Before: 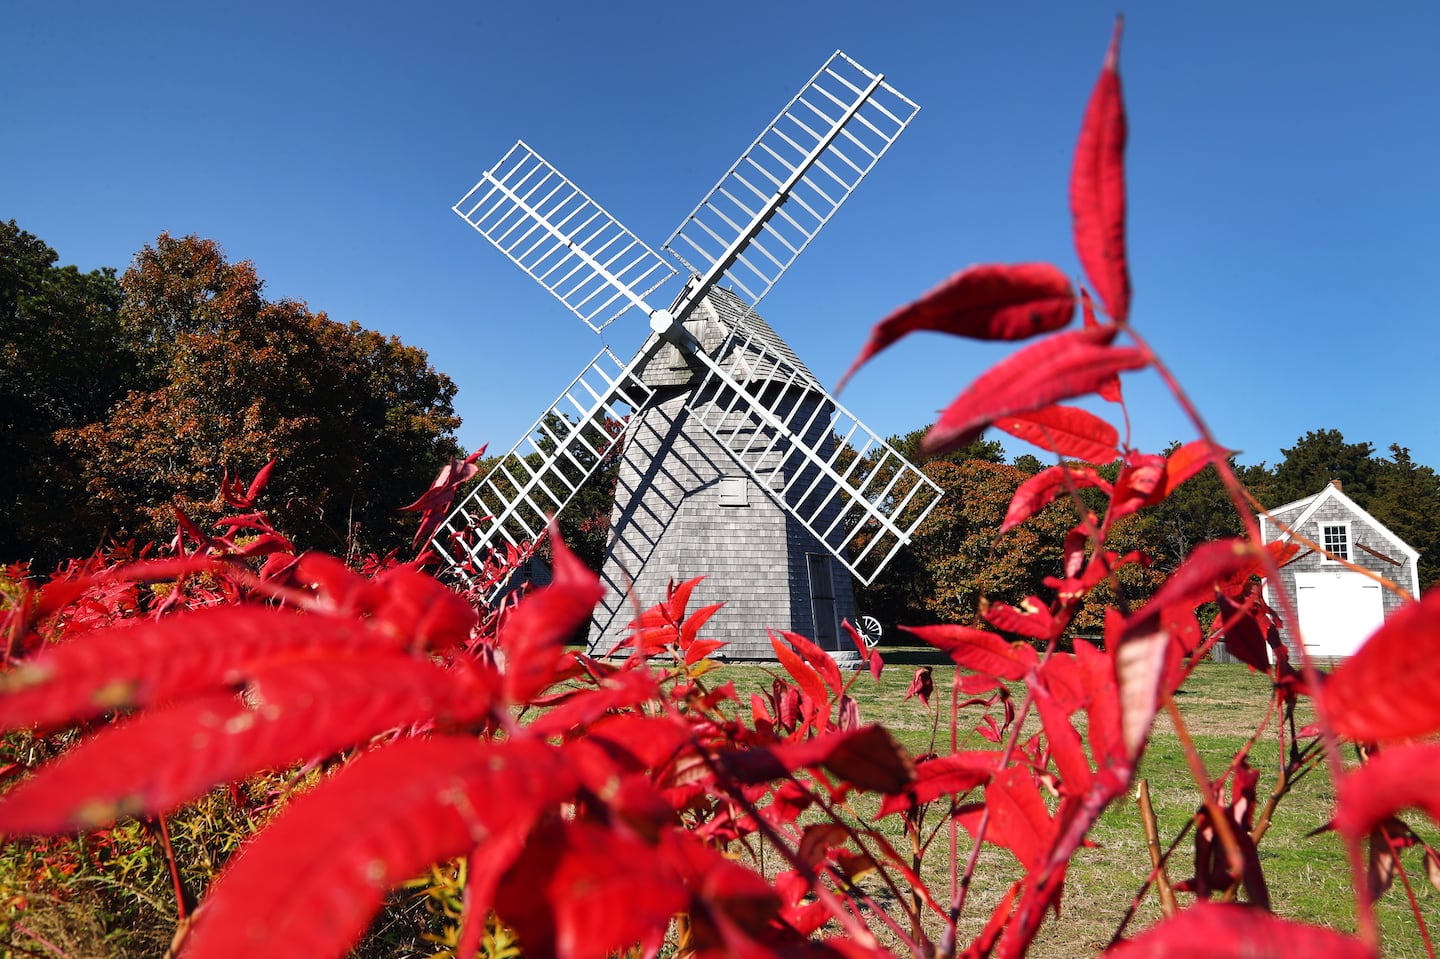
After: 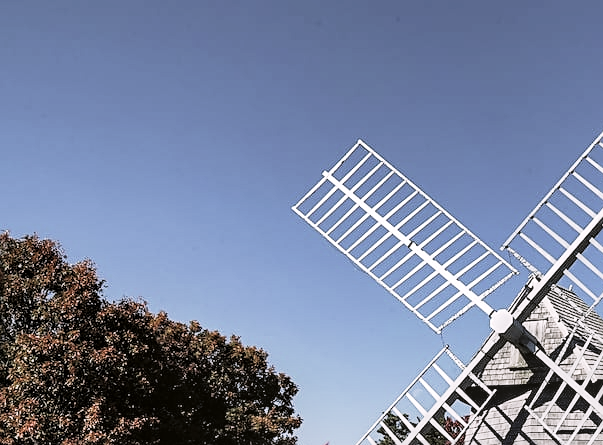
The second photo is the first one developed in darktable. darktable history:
color correction: highlights a* 2.96, highlights b* -1.27, shadows a* -0.095, shadows b* 2.58, saturation 0.982
tone curve: curves: ch0 [(0, 0) (0.042, 0.01) (0.223, 0.123) (0.59, 0.574) (0.802, 0.868) (1, 1)], preserve colors none
contrast brightness saturation: brightness 0.186, saturation -0.51
crop and rotate: left 11.146%, top 0.071%, right 46.95%, bottom 53.469%
exposure: black level correction 0.001, exposure -0.202 EV, compensate exposure bias true, compensate highlight preservation false
local contrast: on, module defaults
sharpen: on, module defaults
